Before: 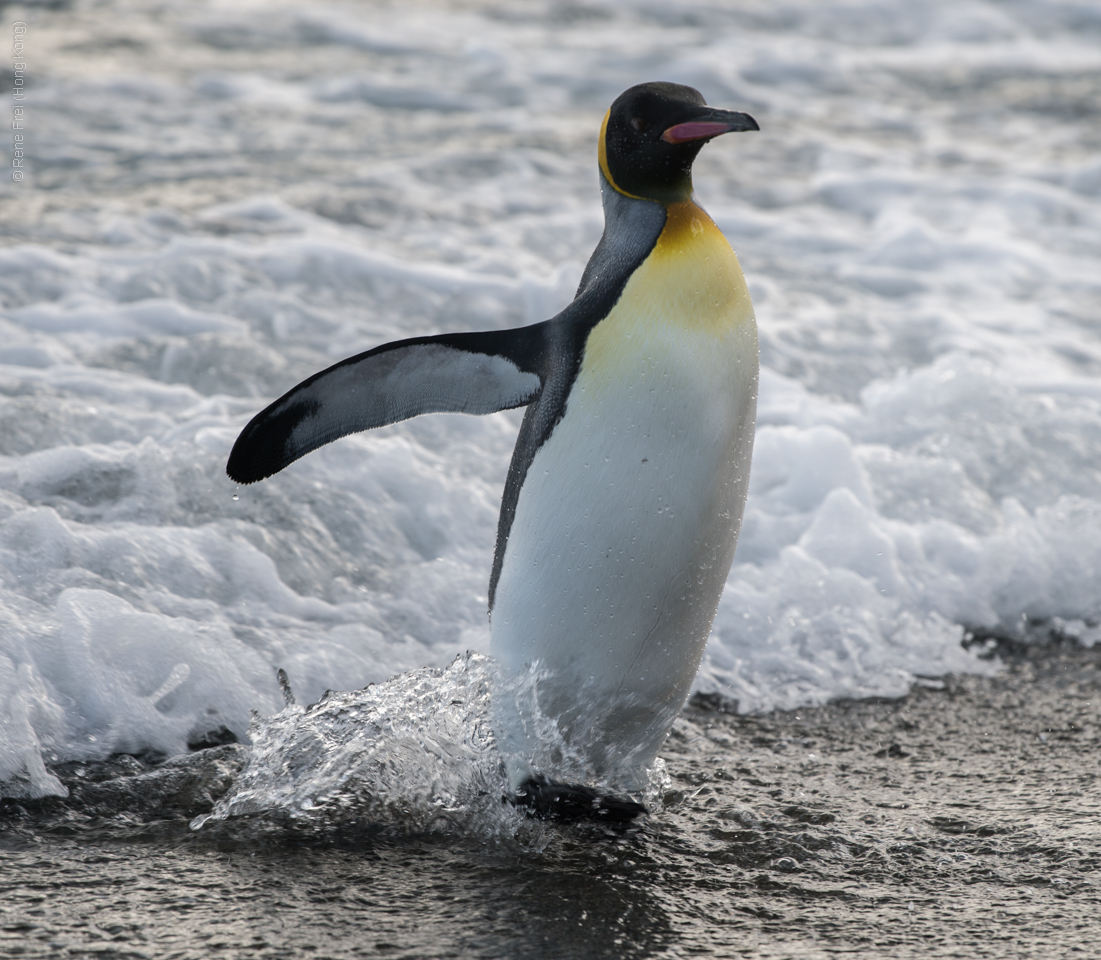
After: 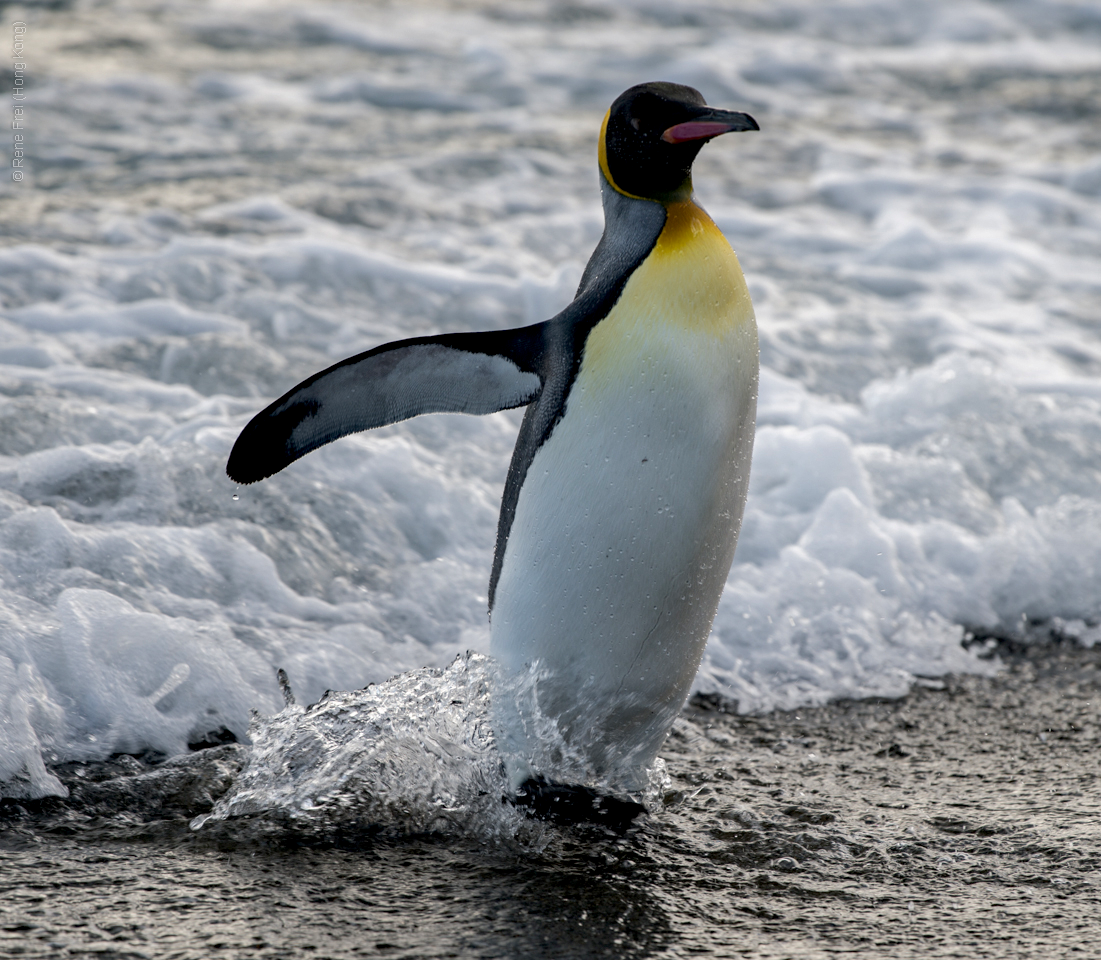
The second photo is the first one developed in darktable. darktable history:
exposure: black level correction 0.009, exposure 0.015 EV, compensate exposure bias true, compensate highlight preservation false
haze removal: compatibility mode true, adaptive false
shadows and highlights: radius 125.04, shadows 30.36, highlights -30.91, low approximation 0.01, soften with gaussian
